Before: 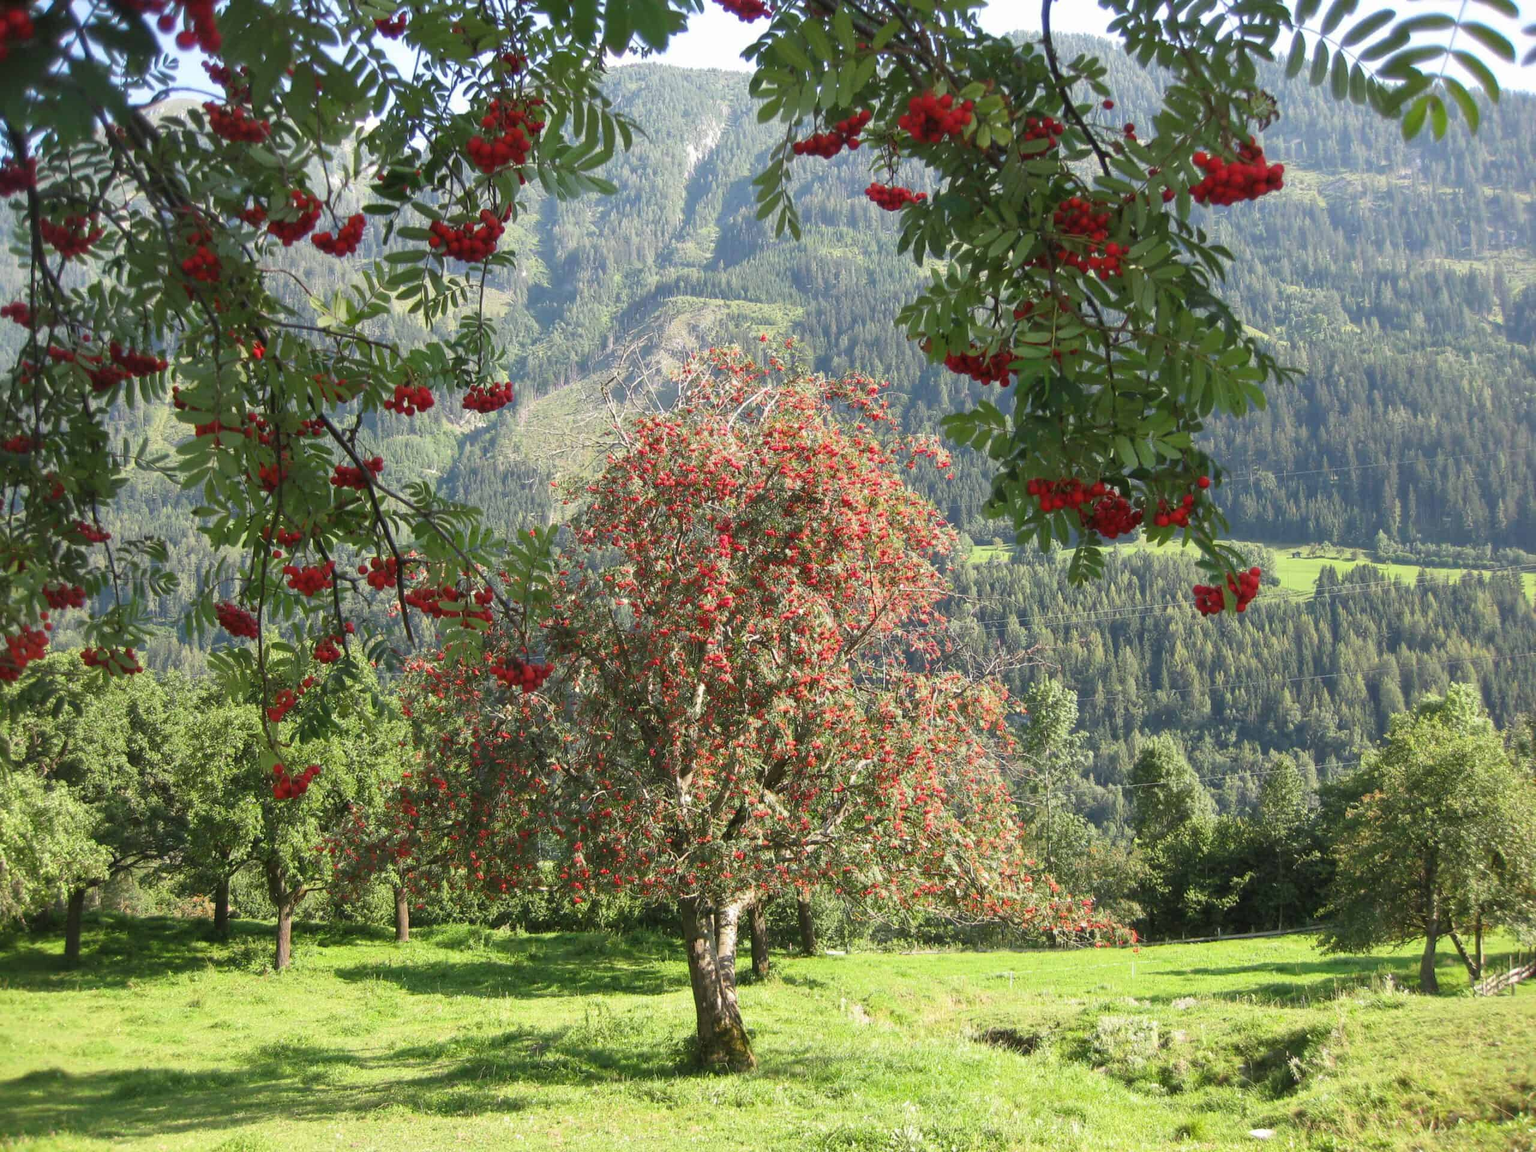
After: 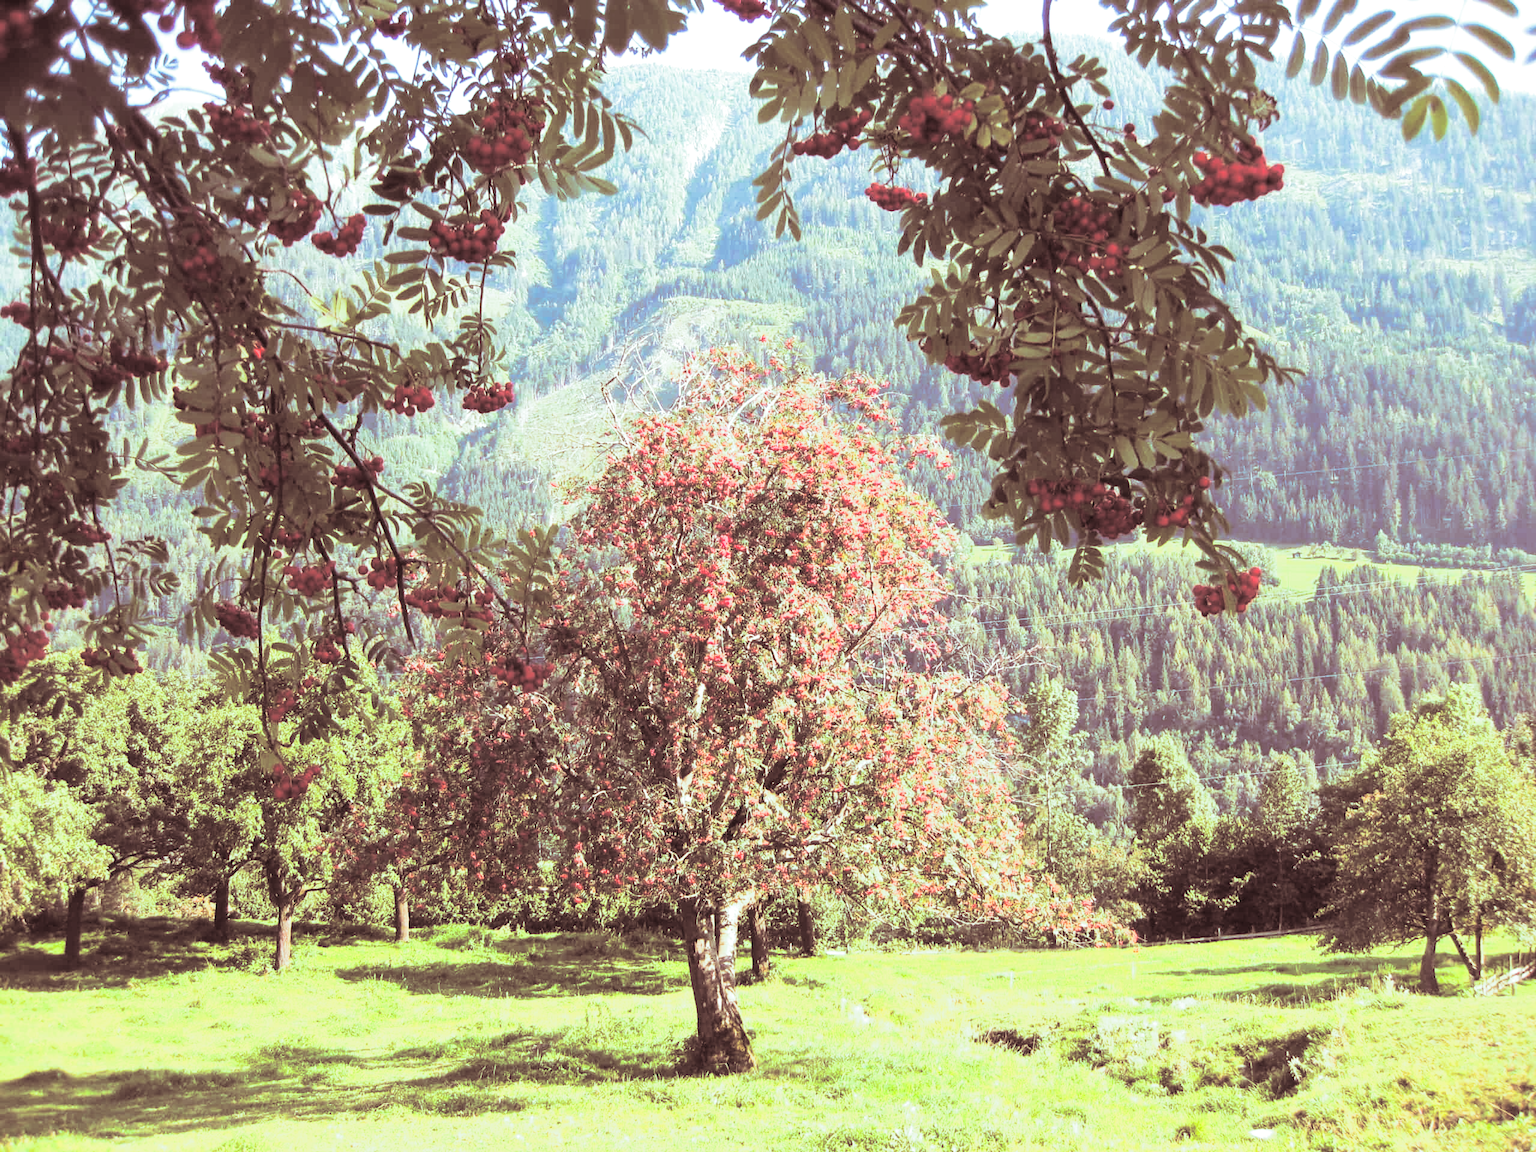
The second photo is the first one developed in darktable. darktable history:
tone equalizer: on, module defaults
exposure: black level correction 0, exposure 0.6 EV, compensate exposure bias true, compensate highlight preservation false
contrast brightness saturation: contrast 0.2, brightness 0.15, saturation 0.14
velvia: on, module defaults
split-toning: shadows › saturation 0.3, highlights › hue 180°, highlights › saturation 0.3, compress 0%
